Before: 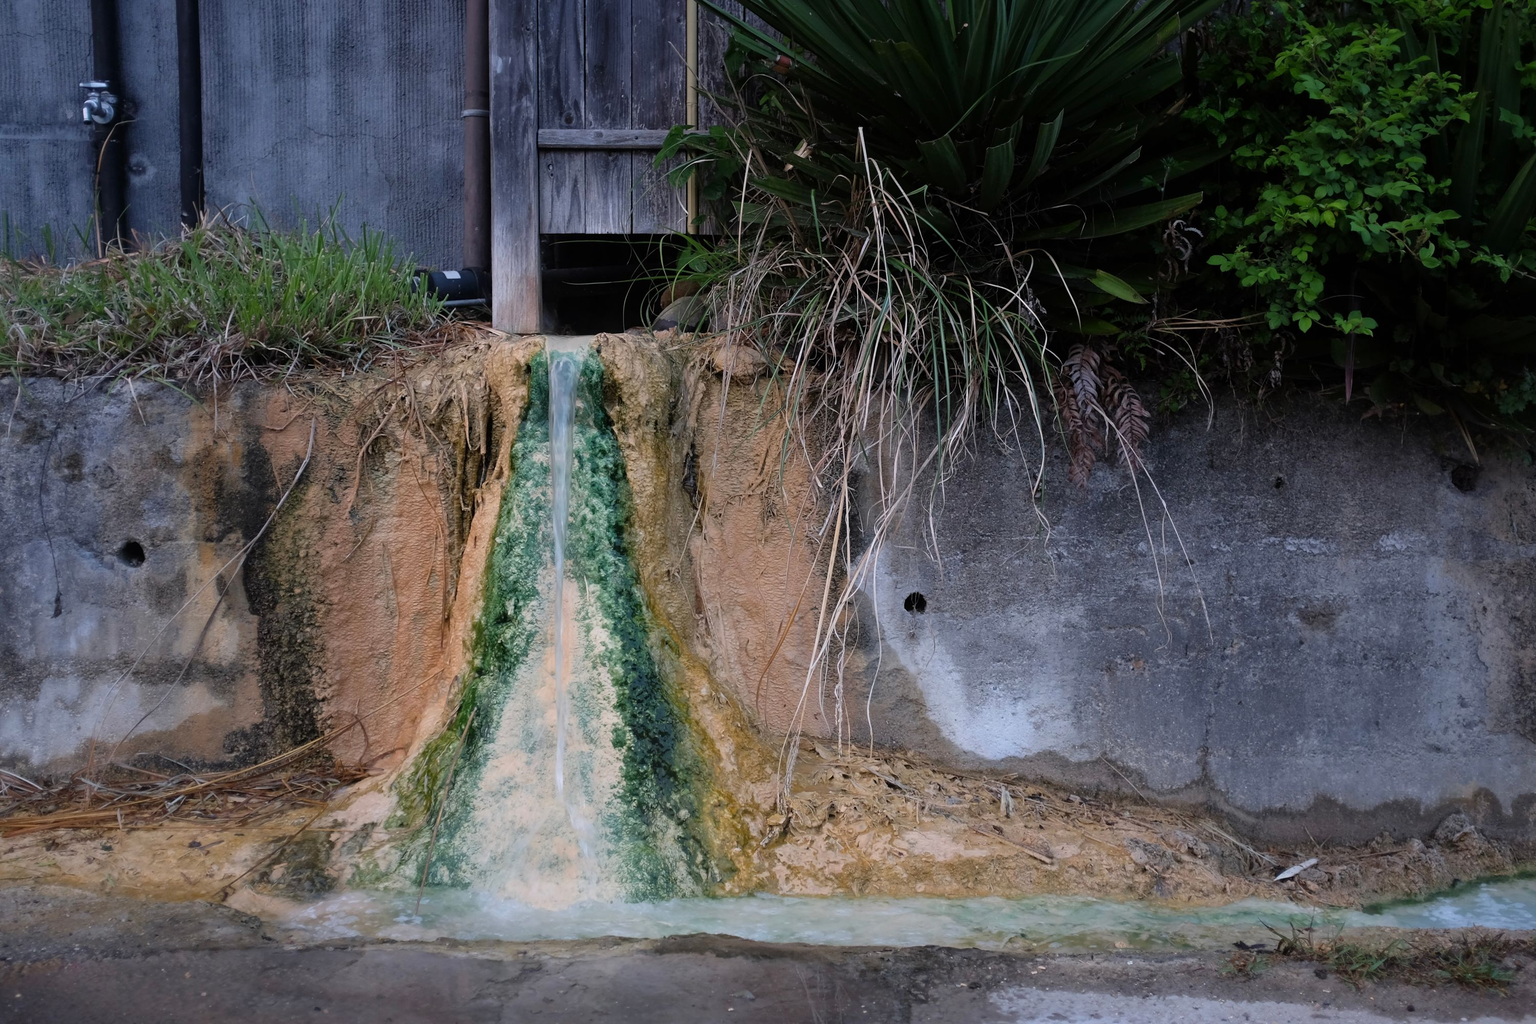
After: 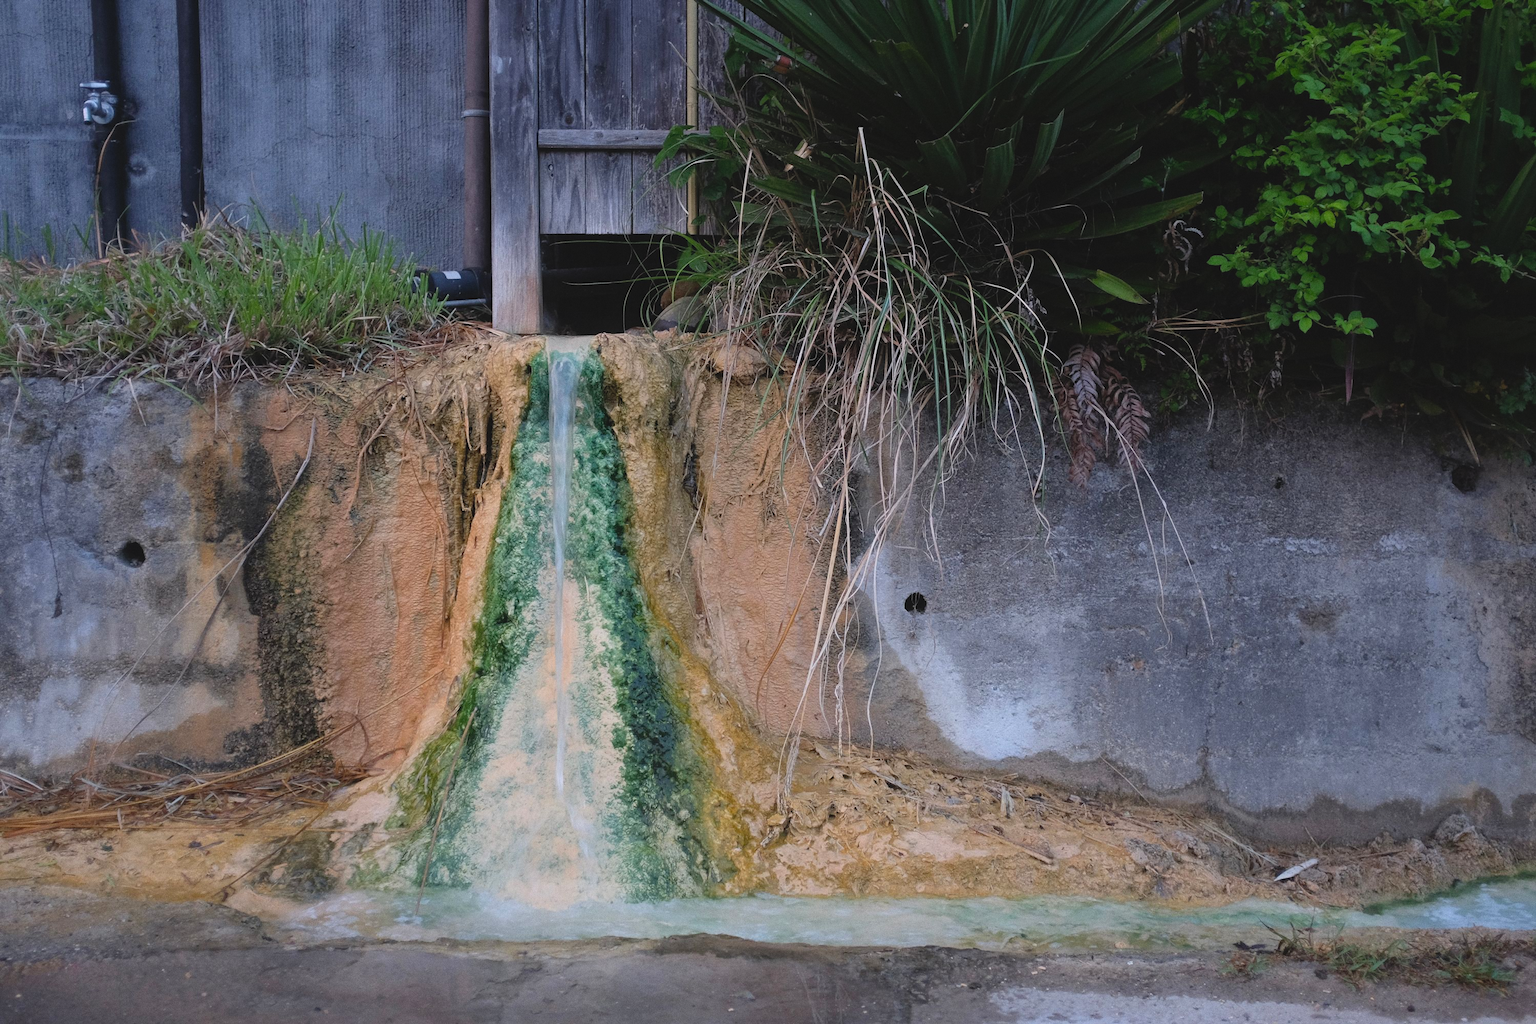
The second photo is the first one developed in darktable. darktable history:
contrast brightness saturation: contrast -0.1, brightness 0.05, saturation 0.08
grain: coarseness 0.09 ISO
